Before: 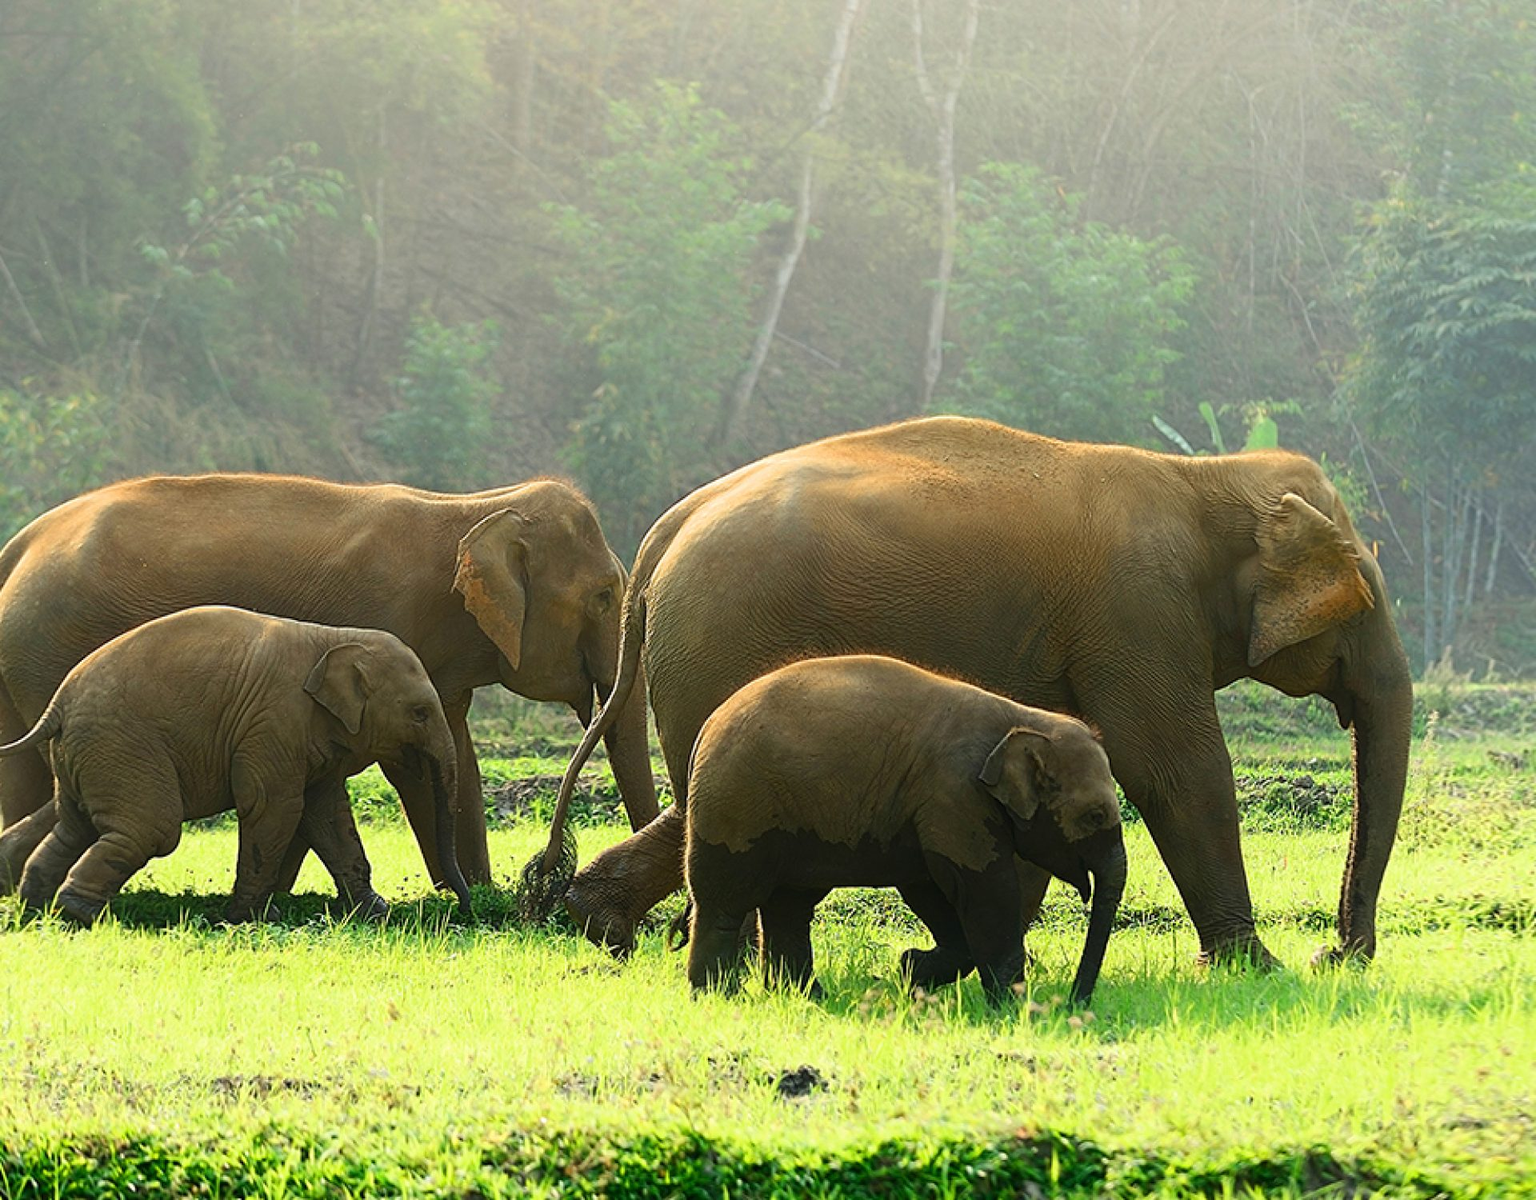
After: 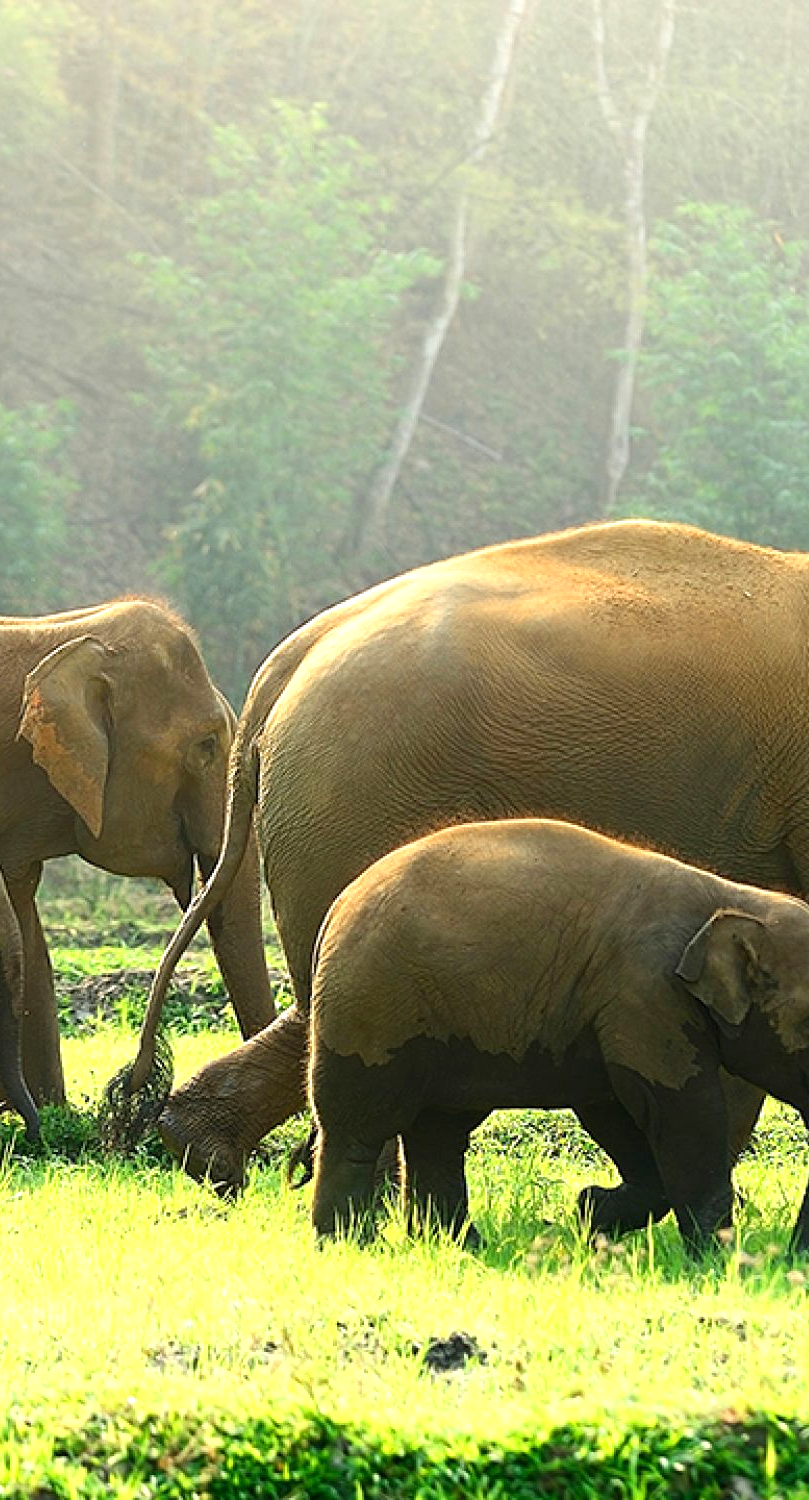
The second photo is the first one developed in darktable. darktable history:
crop: left 28.583%, right 29.231%
exposure: black level correction 0.001, exposure 0.5 EV, compensate exposure bias true, compensate highlight preservation false
